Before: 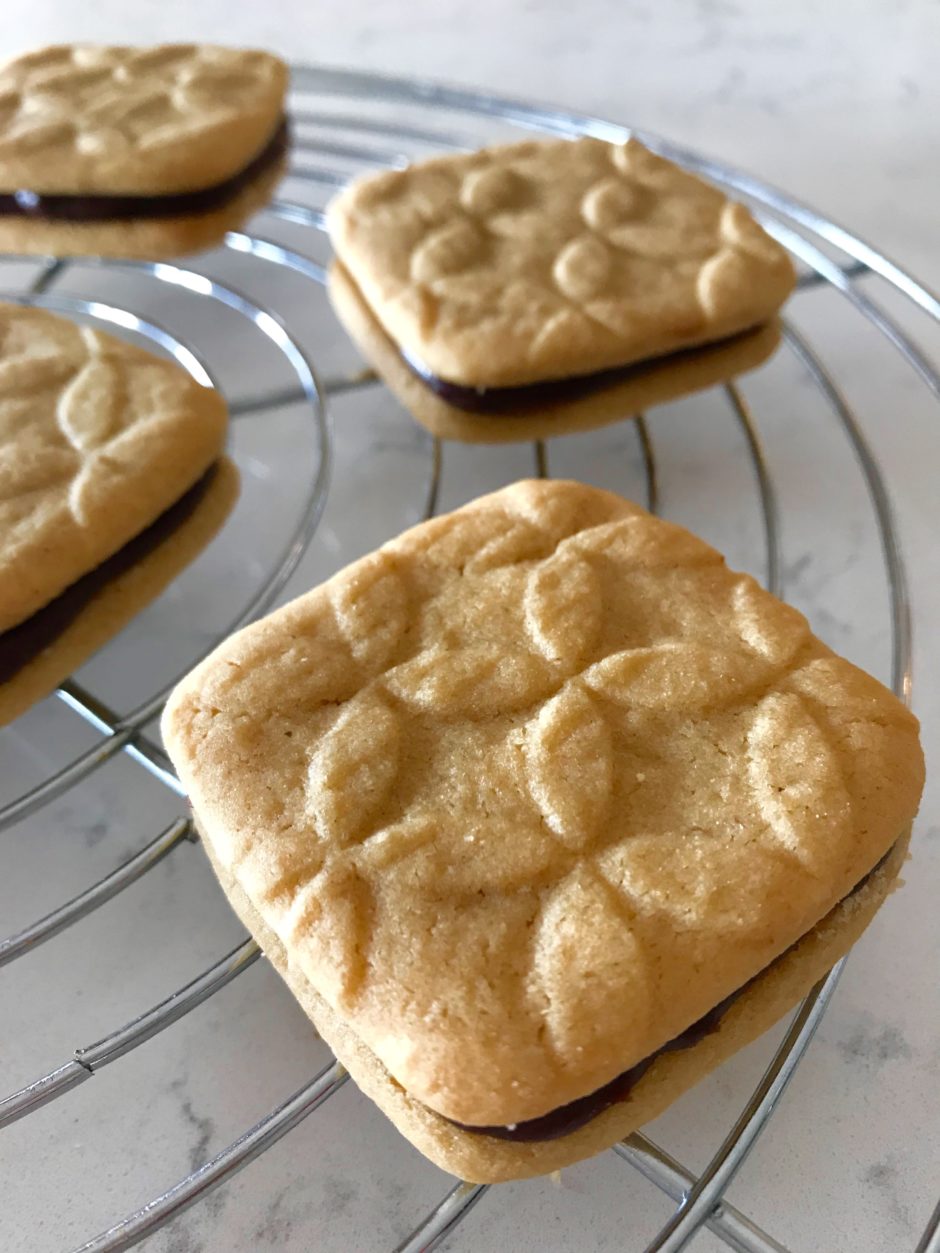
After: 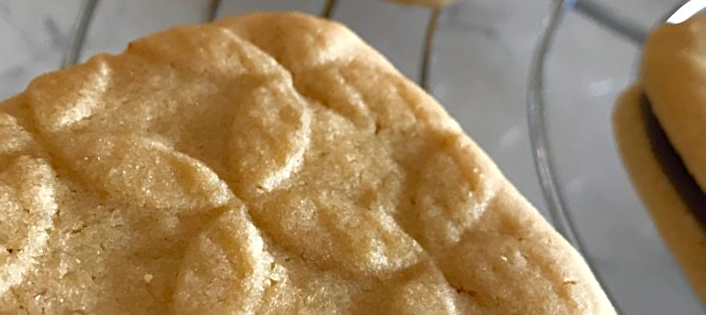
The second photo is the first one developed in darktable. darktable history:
shadows and highlights: soften with gaussian
crop and rotate: angle 16.12°, top 30.835%, bottom 35.653%
sharpen: on, module defaults
rgb curve: curves: ch0 [(0, 0) (0.053, 0.068) (0.122, 0.128) (1, 1)]
